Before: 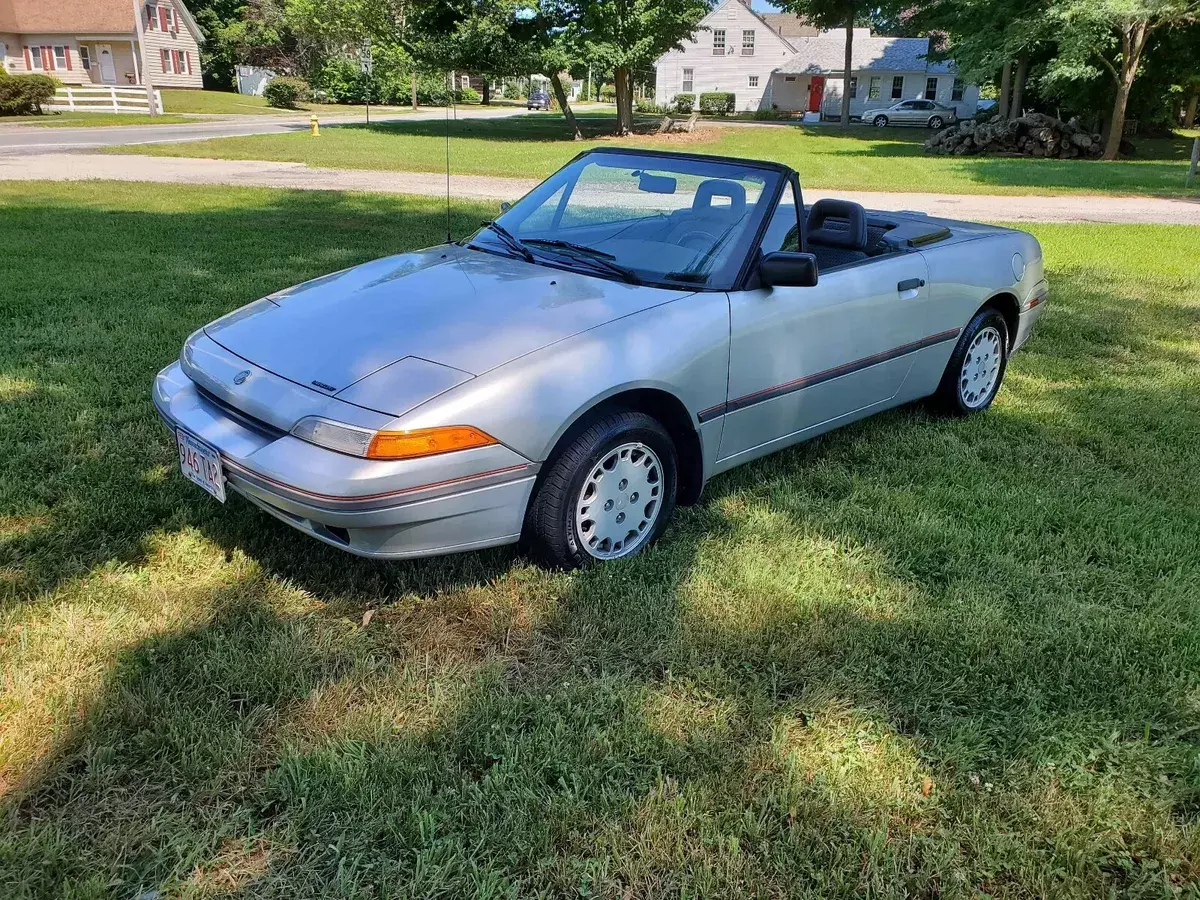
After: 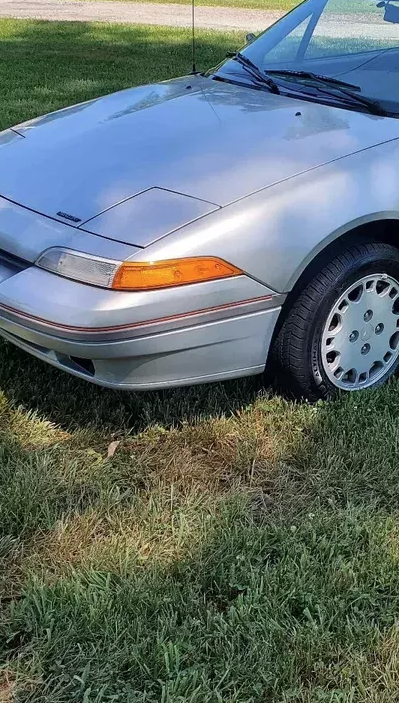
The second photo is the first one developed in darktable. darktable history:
crop and rotate: left 21.274%, top 18.854%, right 45.427%, bottom 3.006%
contrast brightness saturation: saturation -0.094
